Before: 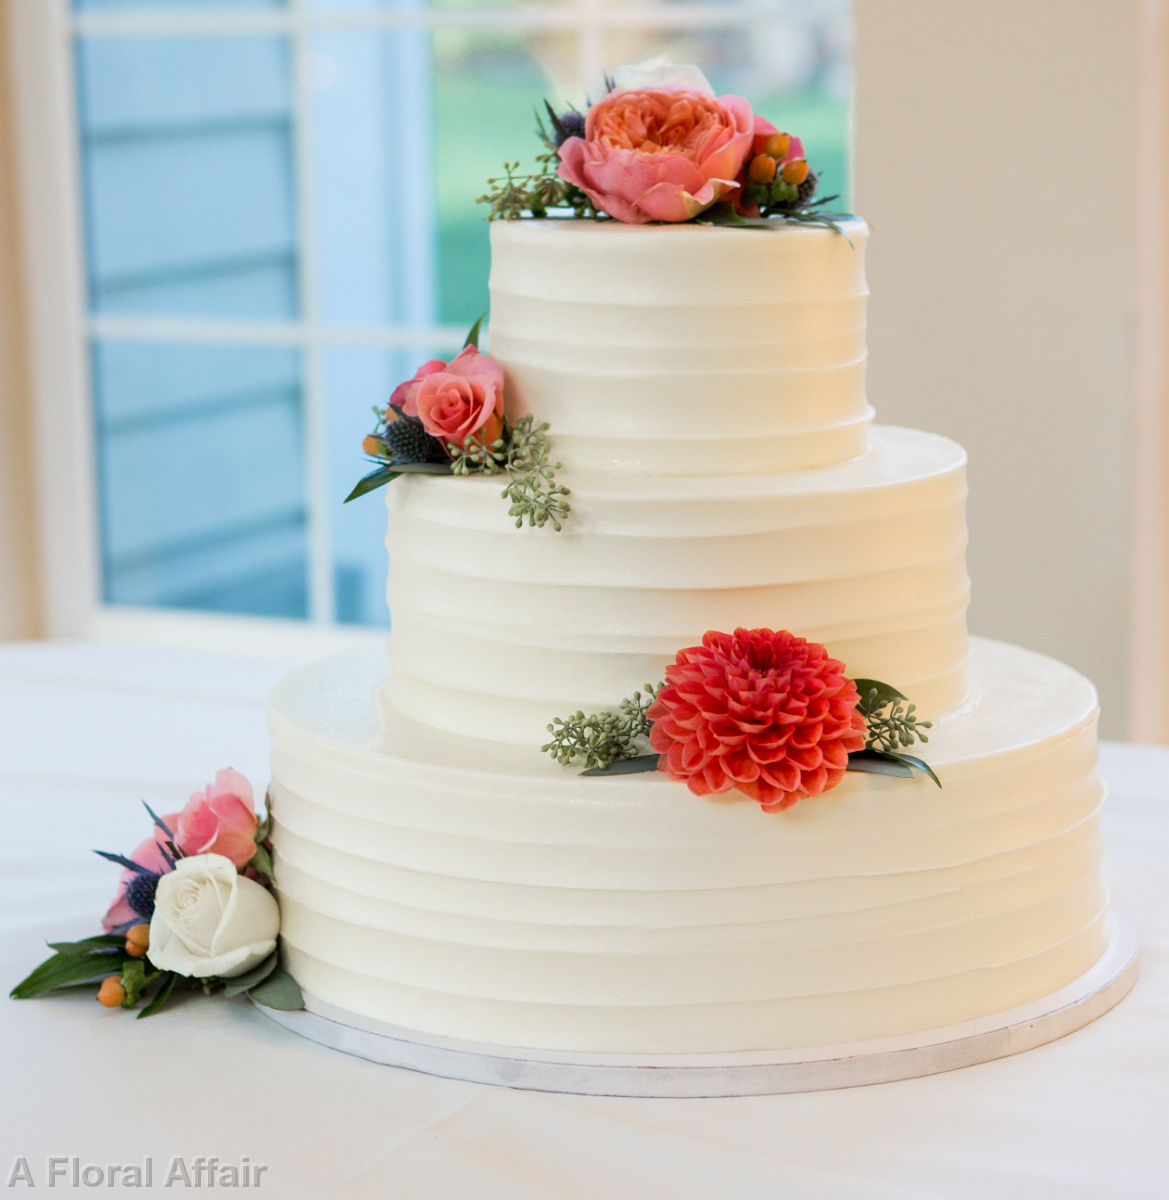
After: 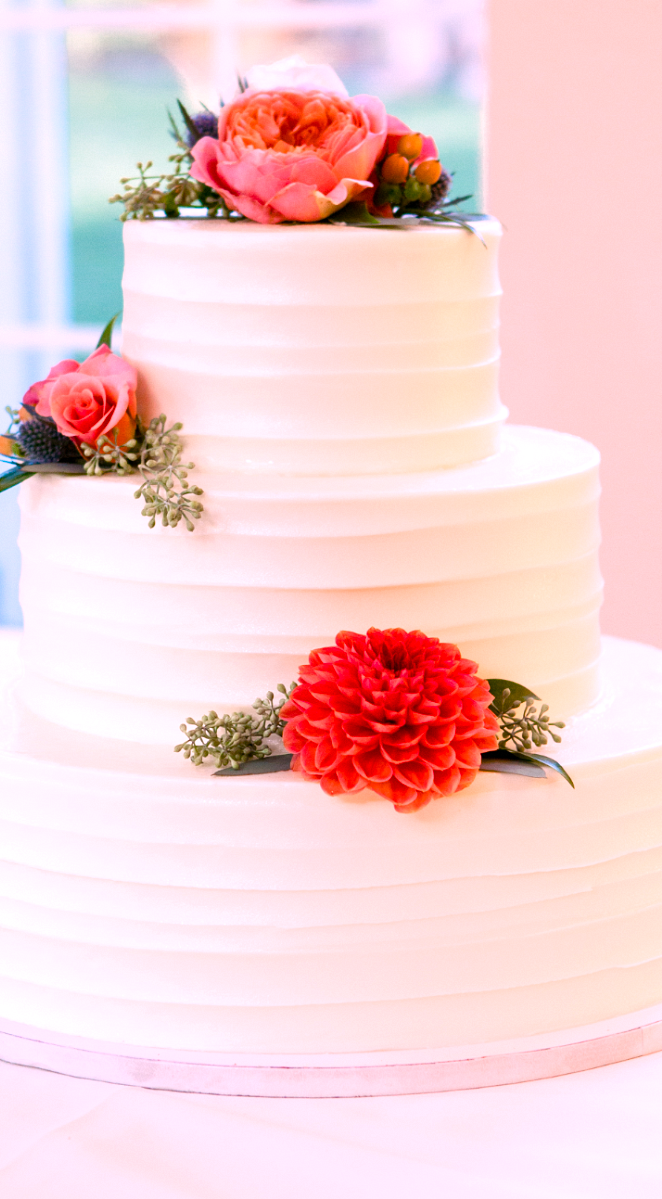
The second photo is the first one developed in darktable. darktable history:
color balance rgb: perceptual saturation grading › global saturation 20%, perceptual saturation grading › highlights -25%, perceptual saturation grading › shadows 50%
white balance: red 1.188, blue 1.11
crop: left 31.458%, top 0%, right 11.876%
exposure: exposure 0.3 EV, compensate highlight preservation false
